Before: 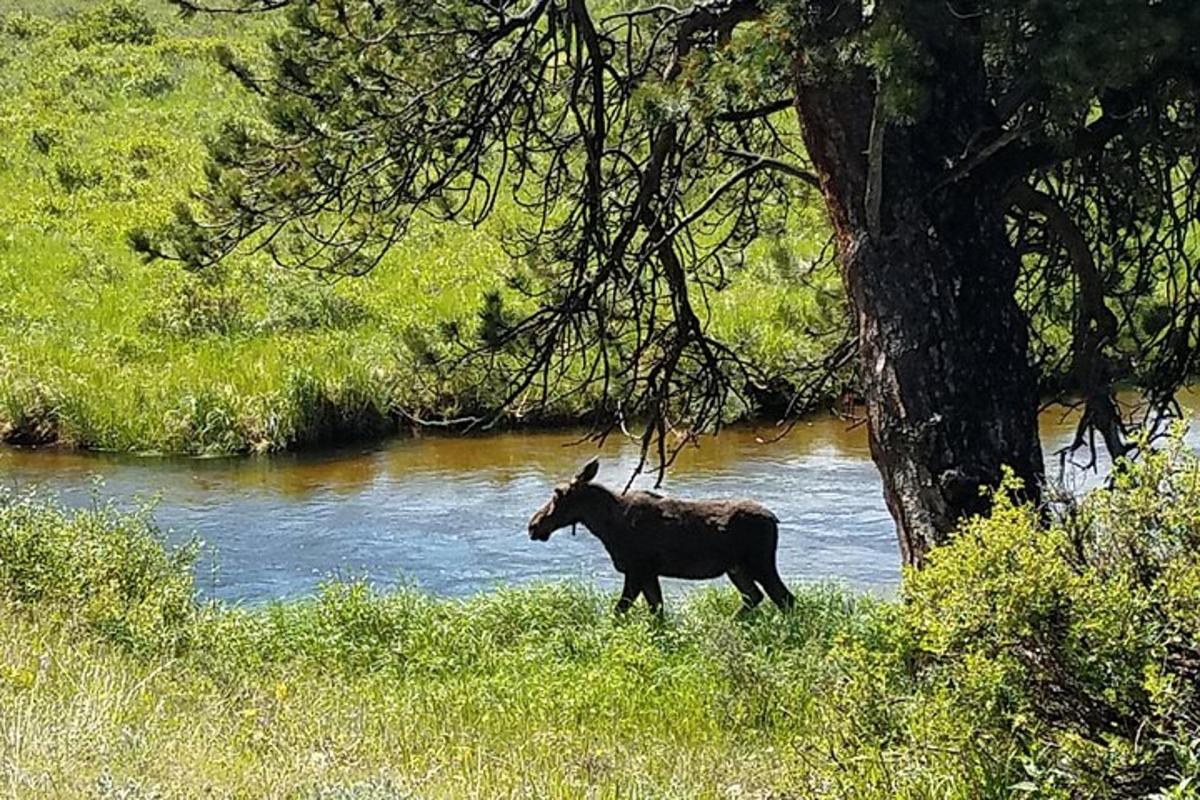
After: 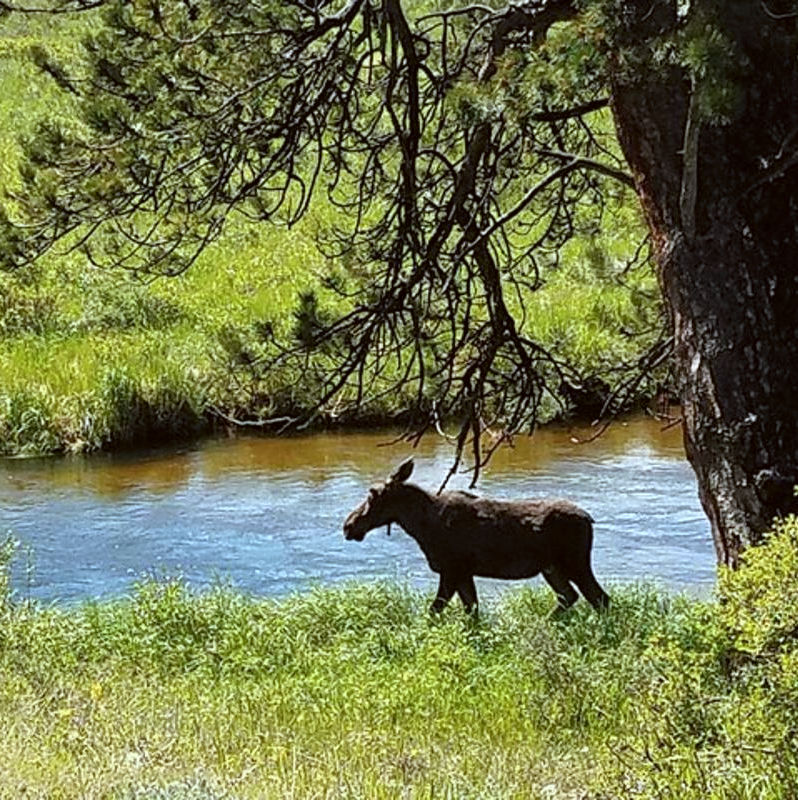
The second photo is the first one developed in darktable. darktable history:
crop and rotate: left 15.422%, right 18.03%
color zones: curves: ch0 [(0.068, 0.464) (0.25, 0.5) (0.48, 0.508) (0.75, 0.536) (0.886, 0.476) (0.967, 0.456)]; ch1 [(0.066, 0.456) (0.25, 0.5) (0.616, 0.508) (0.746, 0.56) (0.934, 0.444)]
color correction: highlights a* -3.42, highlights b* -6.85, shadows a* 3.15, shadows b* 5.68
